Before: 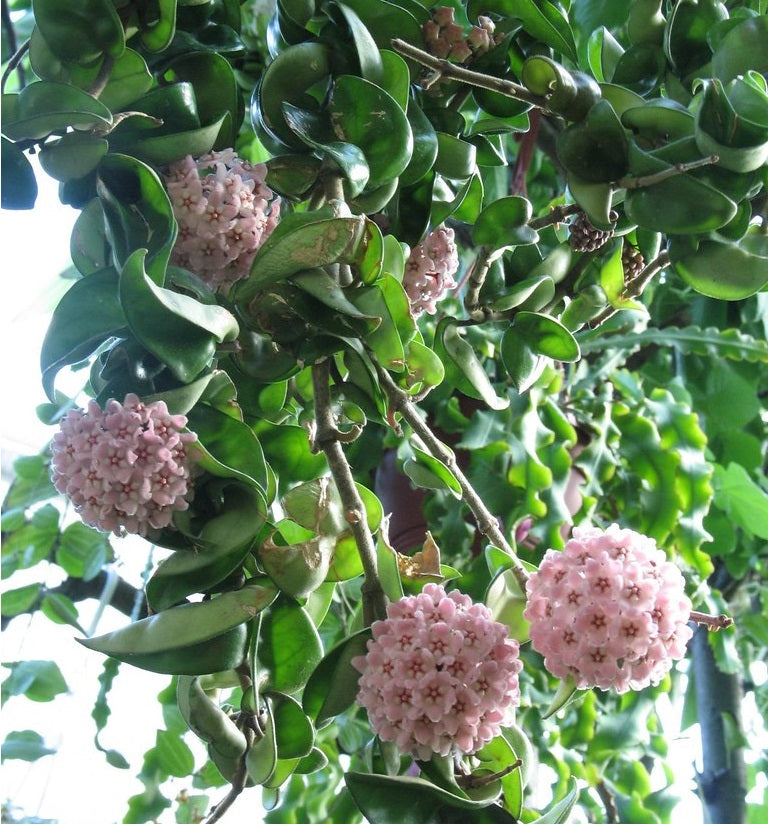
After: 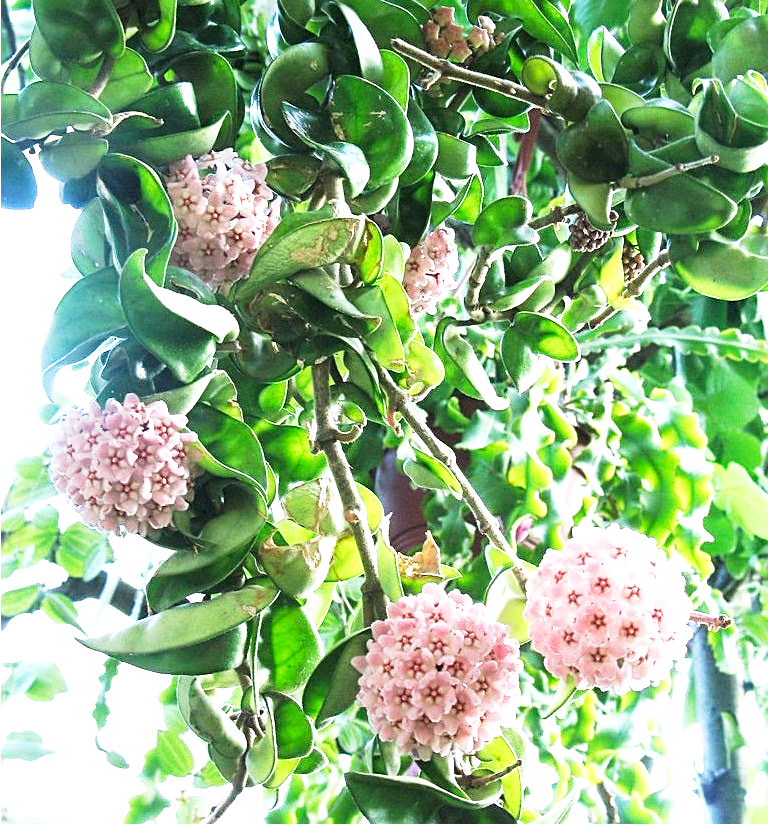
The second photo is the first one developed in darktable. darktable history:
exposure: exposure 0.915 EV, compensate exposure bias true, compensate highlight preservation false
sharpen: on, module defaults
base curve: curves: ch0 [(0, 0) (0.005, 0.002) (0.193, 0.295) (0.399, 0.664) (0.75, 0.928) (1, 1)], preserve colors none
